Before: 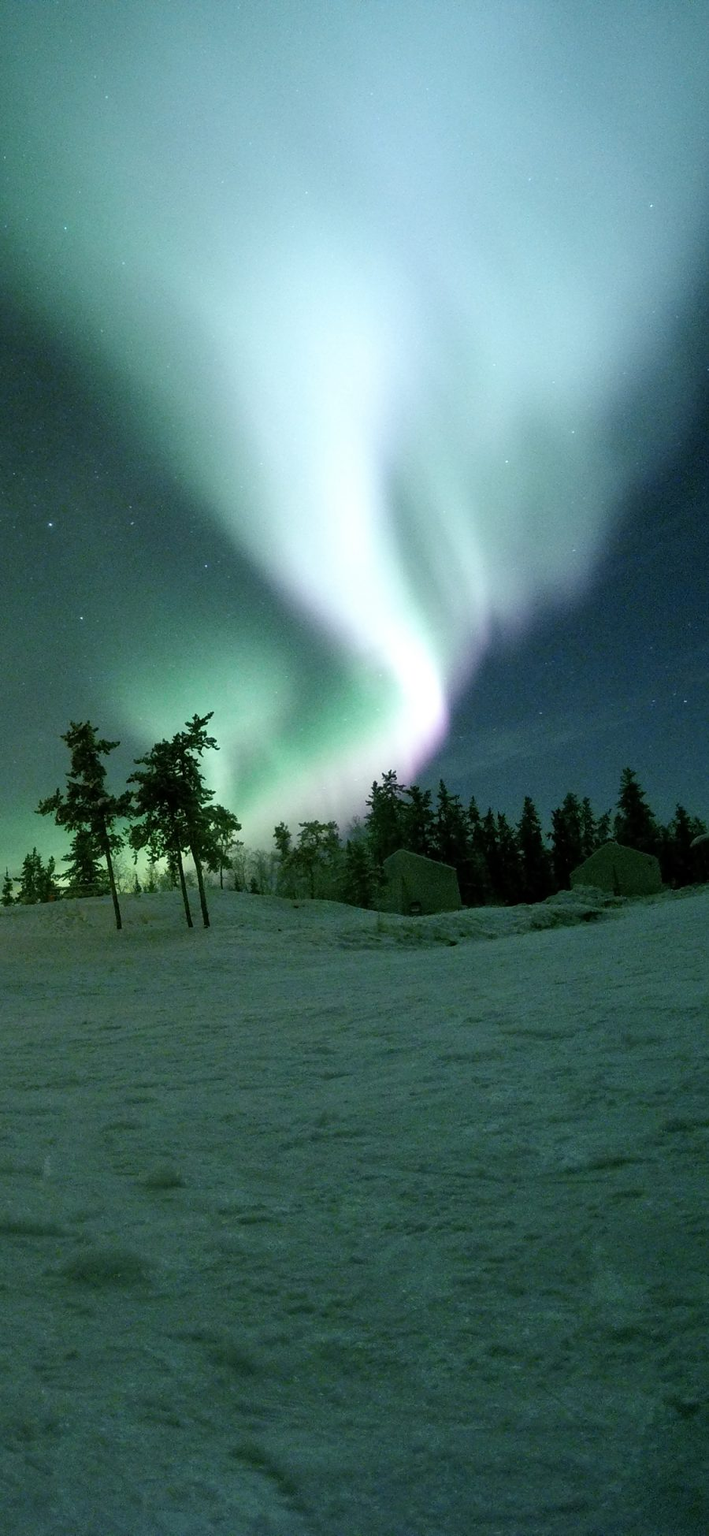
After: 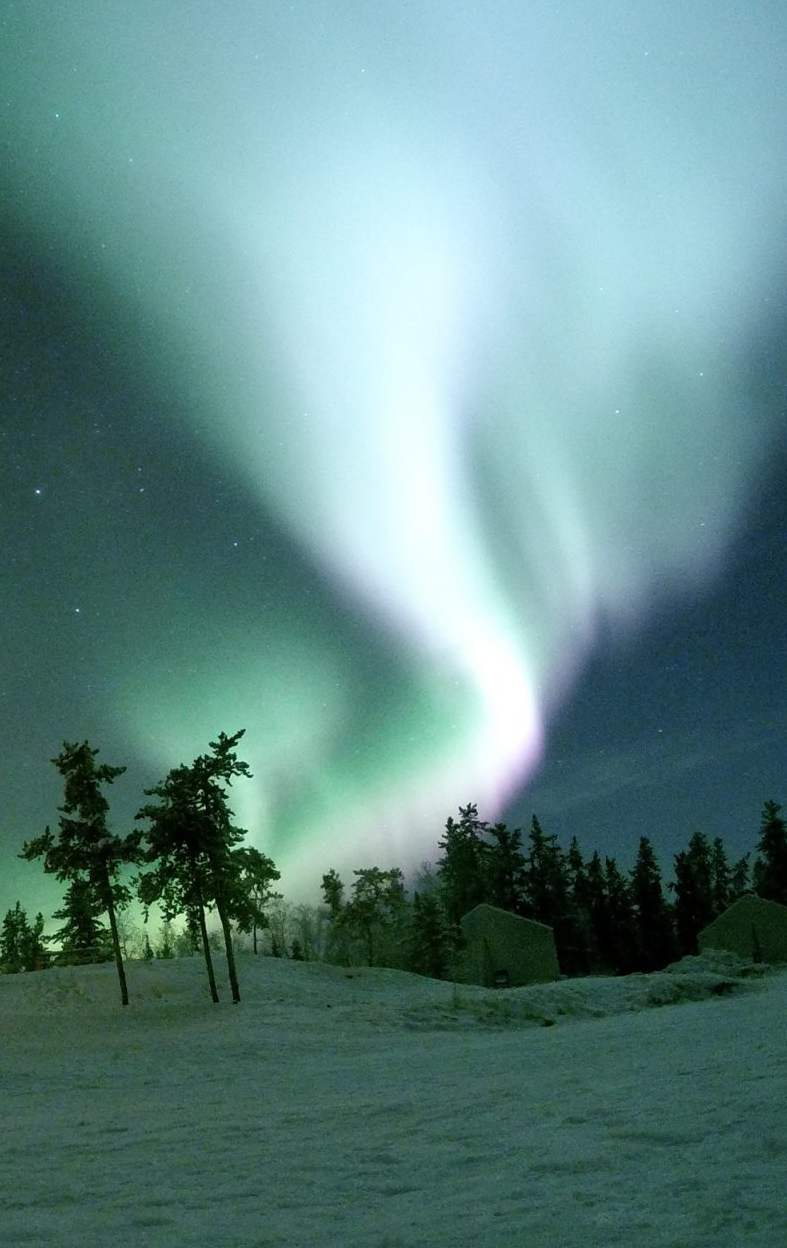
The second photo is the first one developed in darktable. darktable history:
crop: left 2.912%, top 8.947%, right 9.62%, bottom 27.011%
